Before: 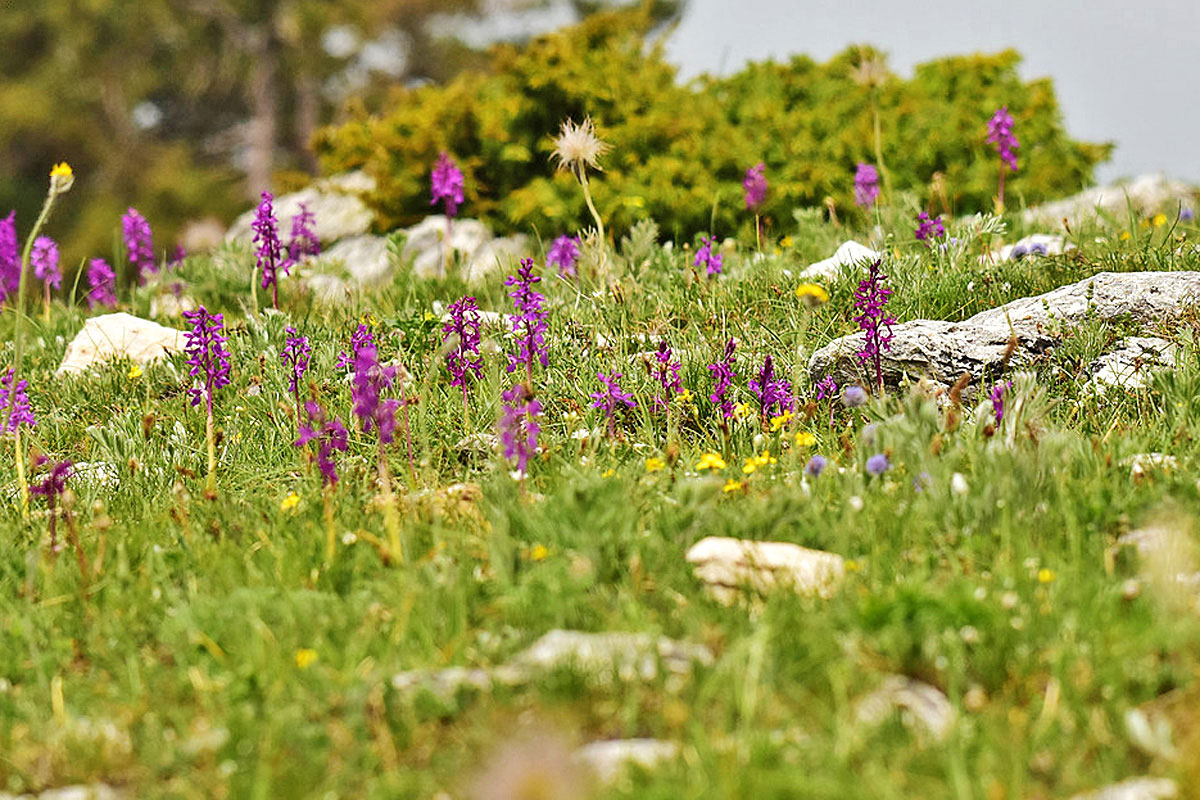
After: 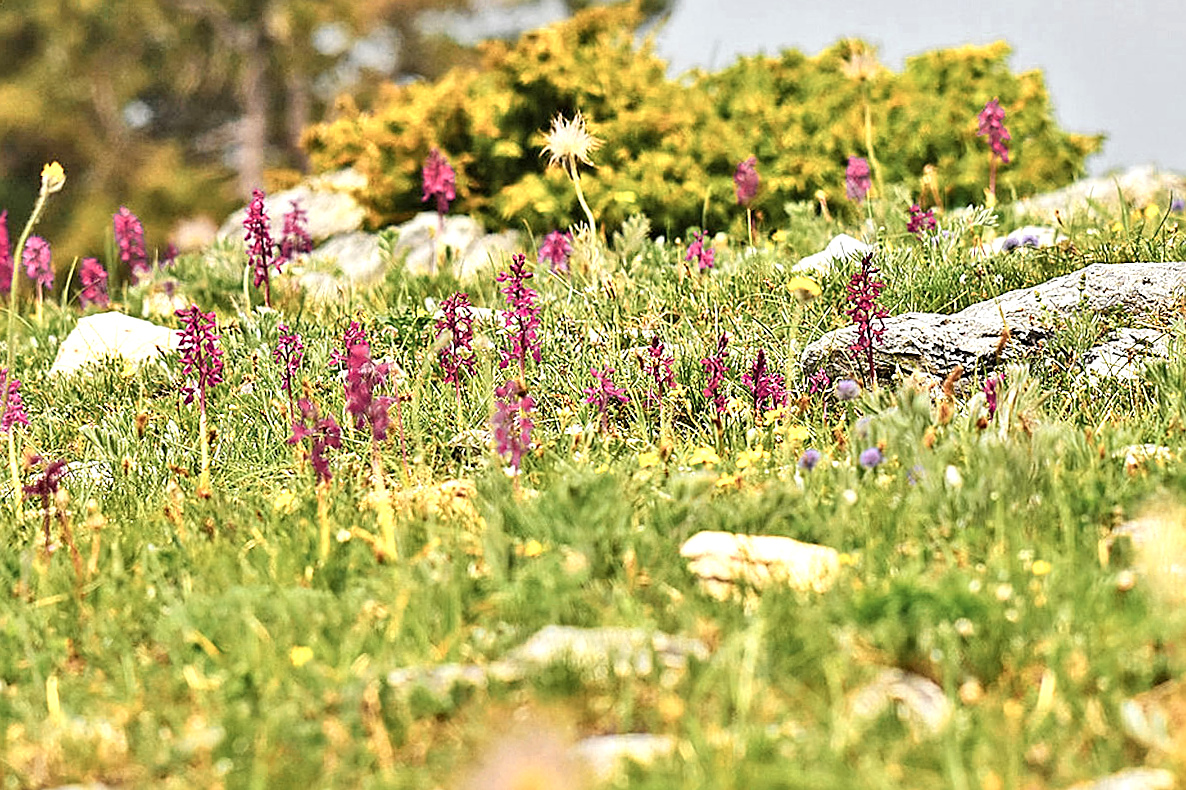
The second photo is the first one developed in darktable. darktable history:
sharpen: on, module defaults
rotate and perspective: rotation -0.45°, automatic cropping original format, crop left 0.008, crop right 0.992, crop top 0.012, crop bottom 0.988
color zones: curves: ch0 [(0.018, 0.548) (0.197, 0.654) (0.425, 0.447) (0.605, 0.658) (0.732, 0.579)]; ch1 [(0.105, 0.531) (0.224, 0.531) (0.386, 0.39) (0.618, 0.456) (0.732, 0.456) (0.956, 0.421)]; ch2 [(0.039, 0.583) (0.215, 0.465) (0.399, 0.544) (0.465, 0.548) (0.614, 0.447) (0.724, 0.43) (0.882, 0.623) (0.956, 0.632)]
exposure: black level correction 0.001, exposure 0.191 EV, compensate highlight preservation false
